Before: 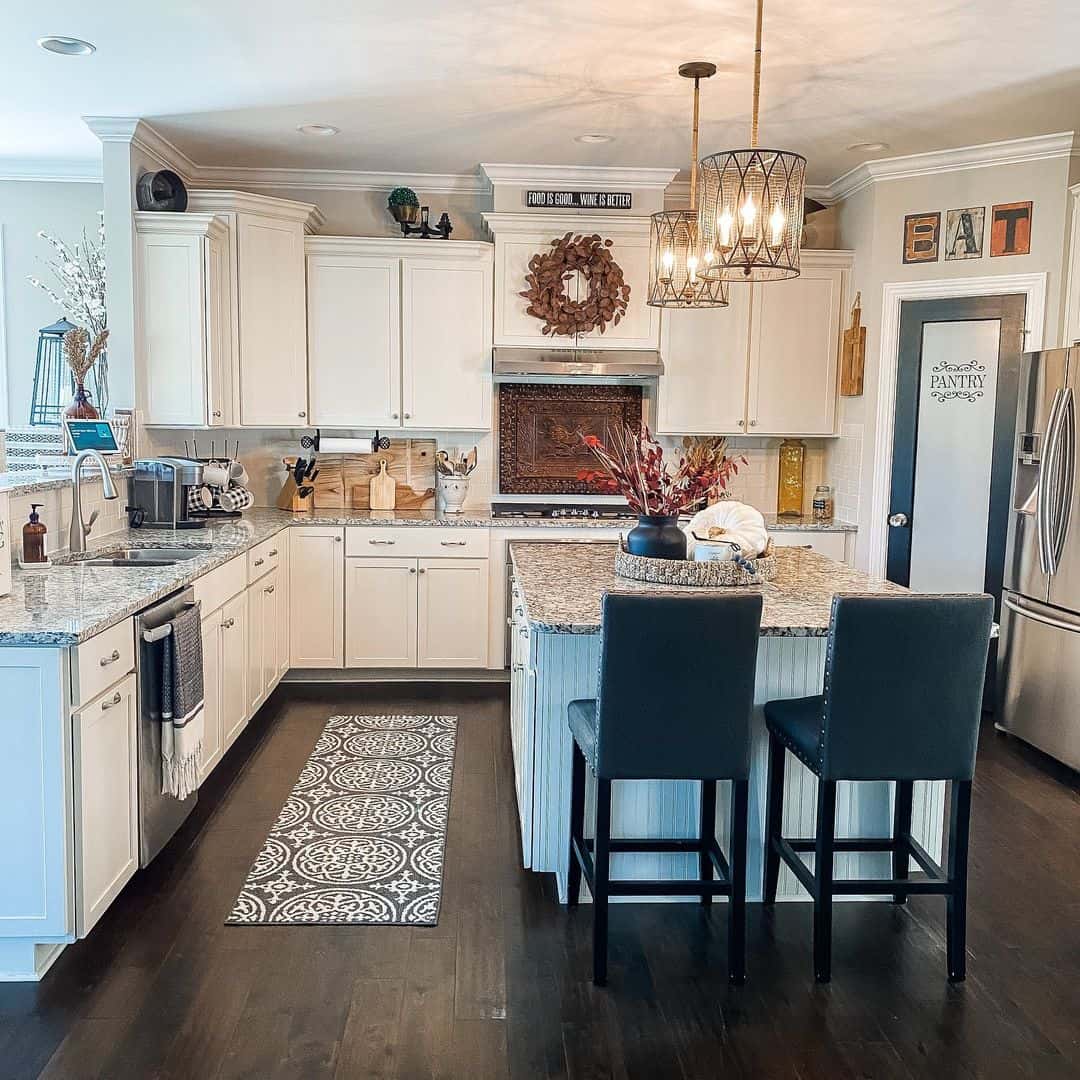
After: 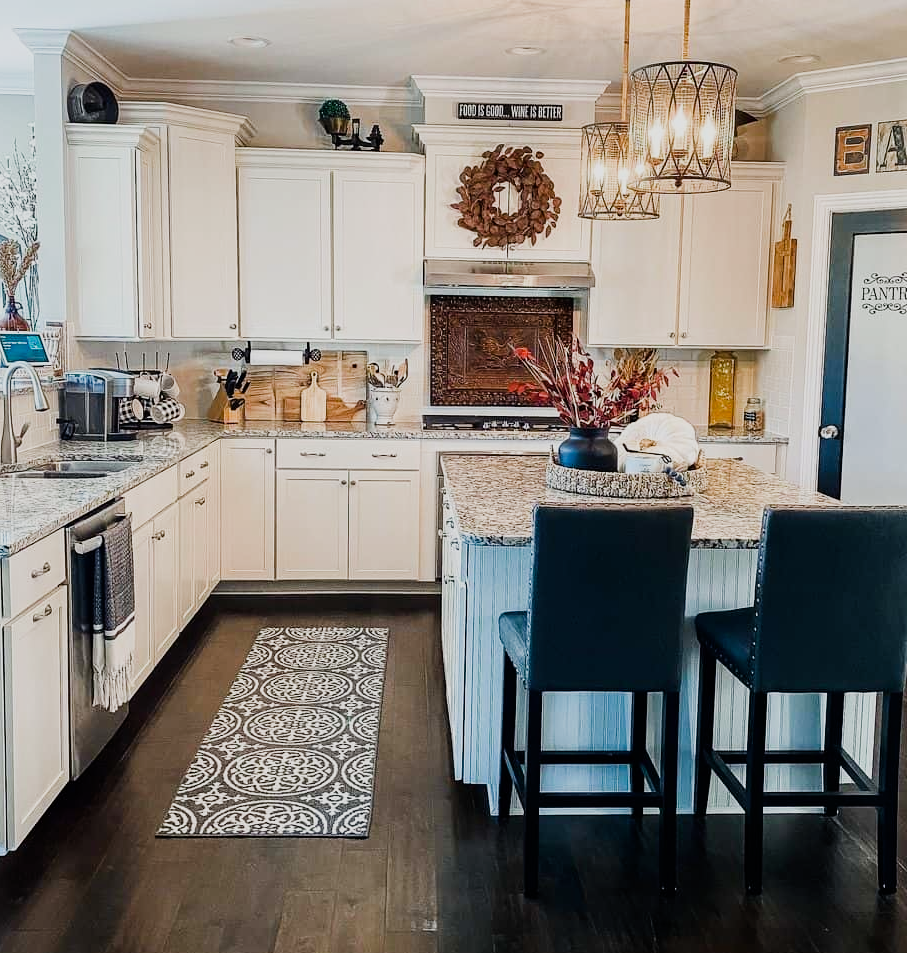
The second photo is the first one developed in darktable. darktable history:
sigmoid: on, module defaults
crop: left 6.446%, top 8.188%, right 9.538%, bottom 3.548%
